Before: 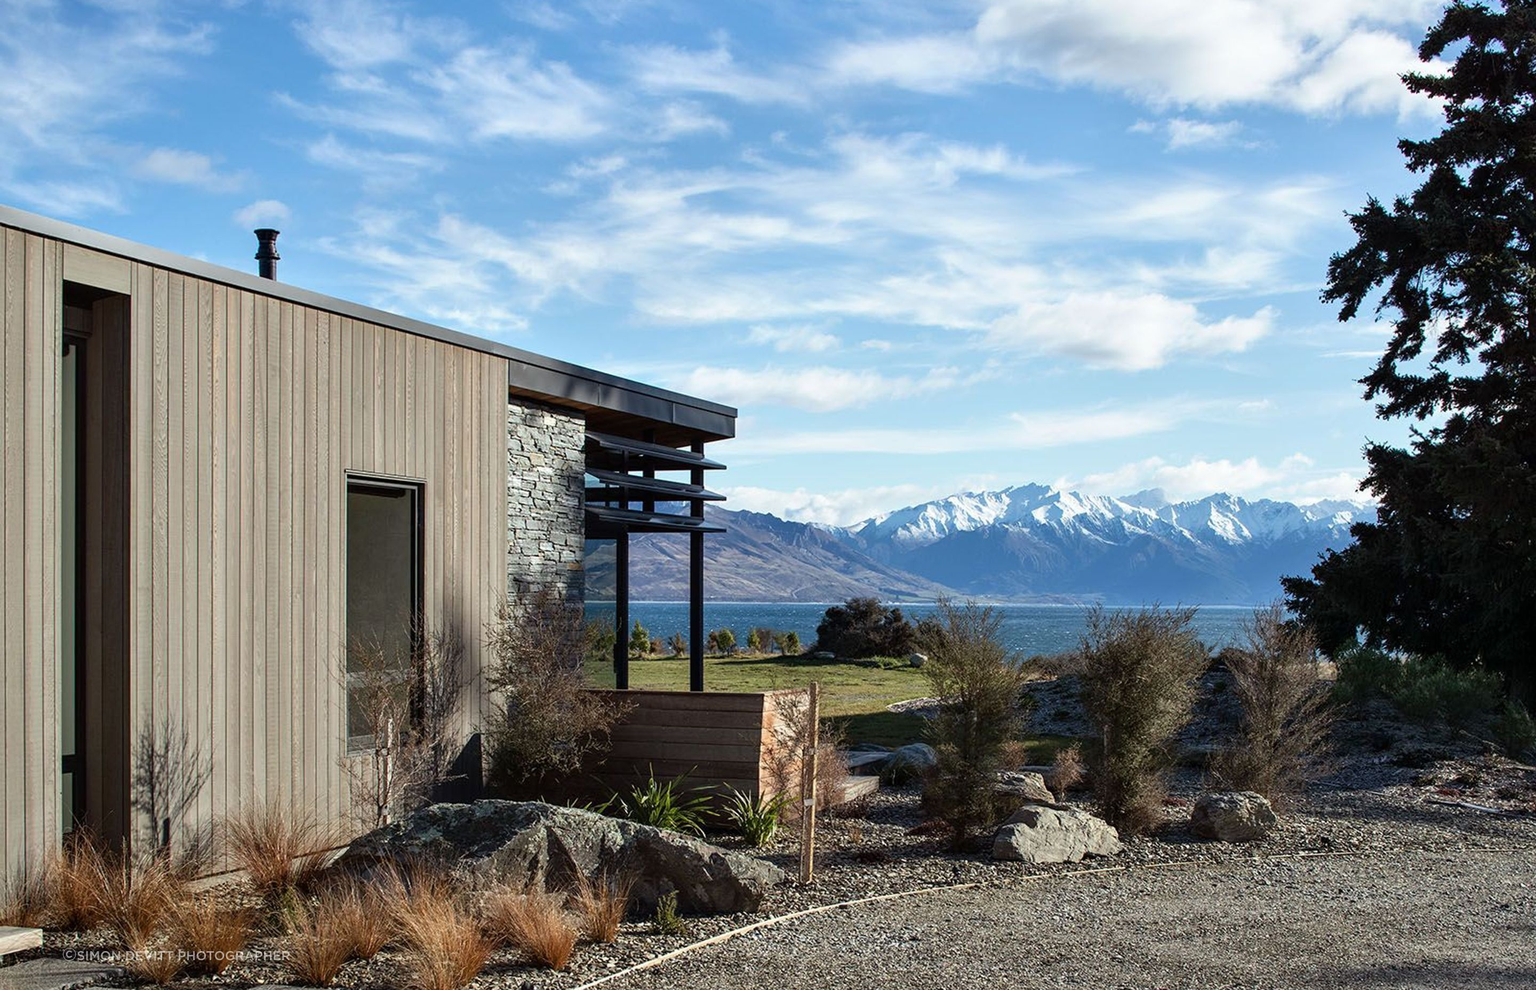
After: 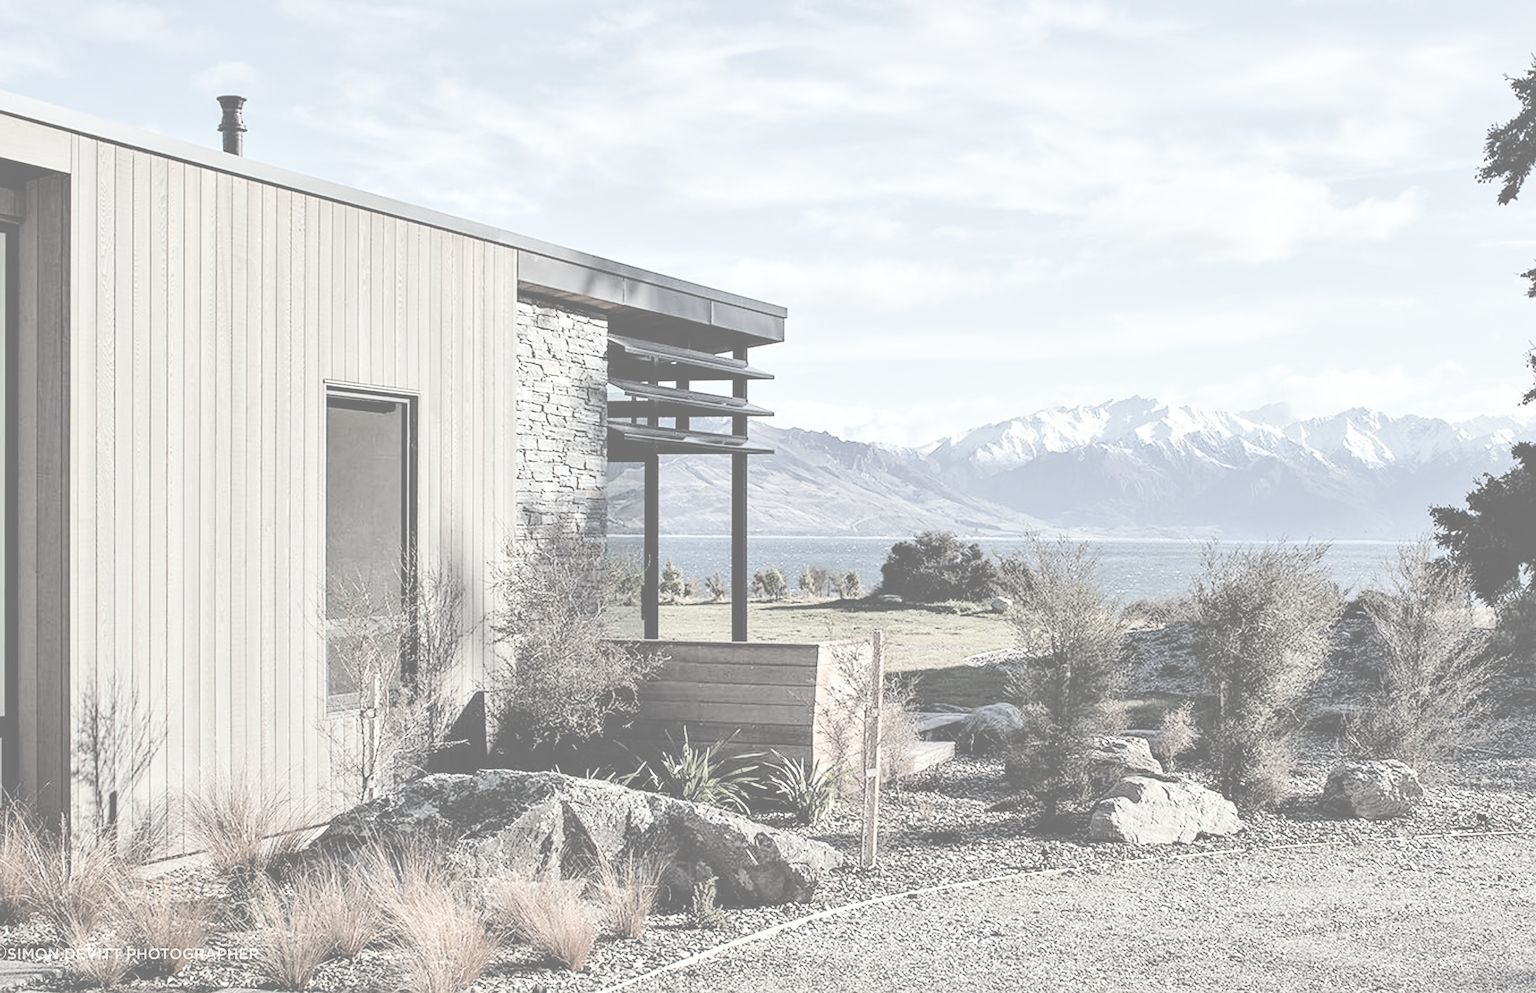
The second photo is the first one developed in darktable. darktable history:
contrast brightness saturation: contrast -0.335, brightness 0.768, saturation -0.783
sharpen: radius 1.829, amount 0.408, threshold 1.539
crop and rotate: left 4.635%, top 15.027%, right 10.707%
levels: levels [0.052, 0.496, 0.908]
filmic rgb: black relative exposure -7.65 EV, white relative exposure 4.56 EV, hardness 3.61, contrast 1.056
exposure: black level correction 0.001, exposure 0.5 EV, compensate highlight preservation false
local contrast: mode bilateral grid, contrast 20, coarseness 50, detail 119%, midtone range 0.2
